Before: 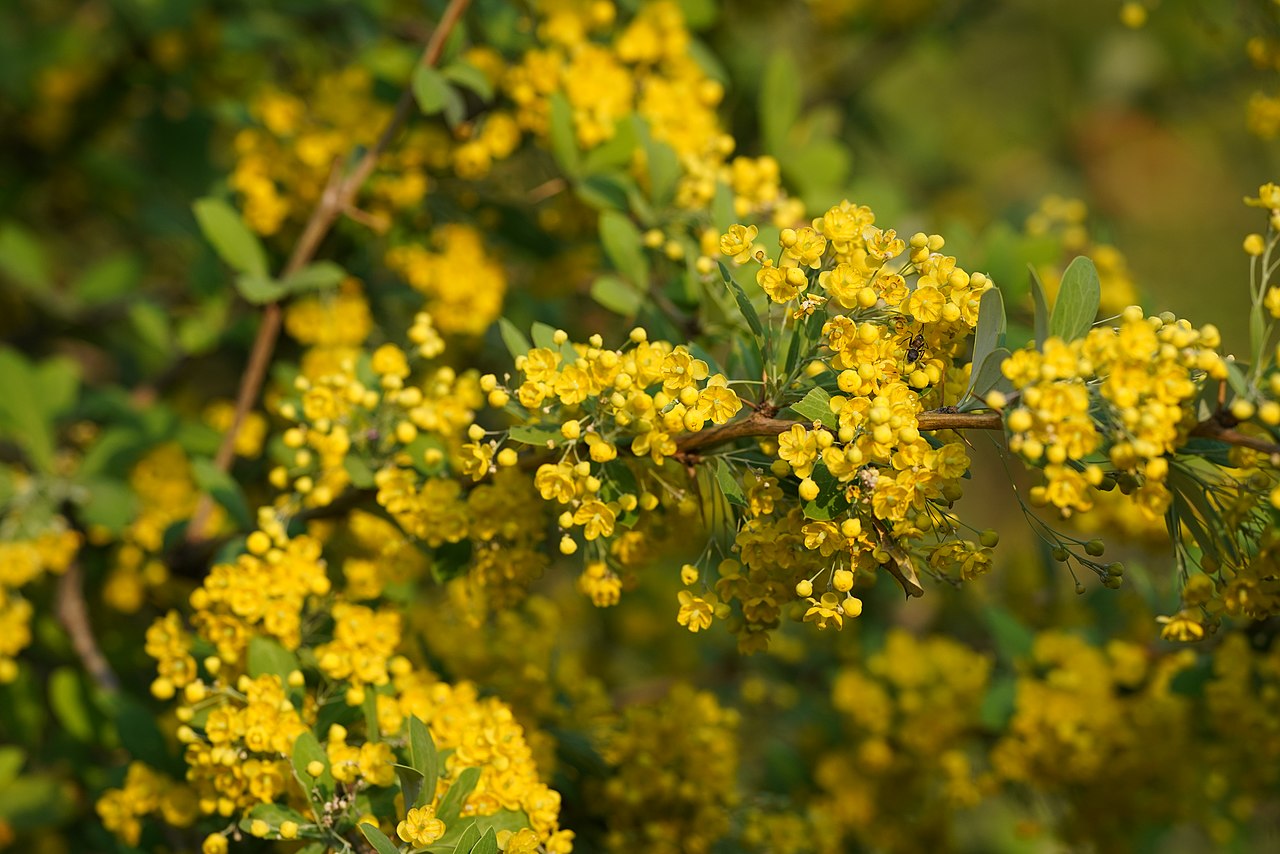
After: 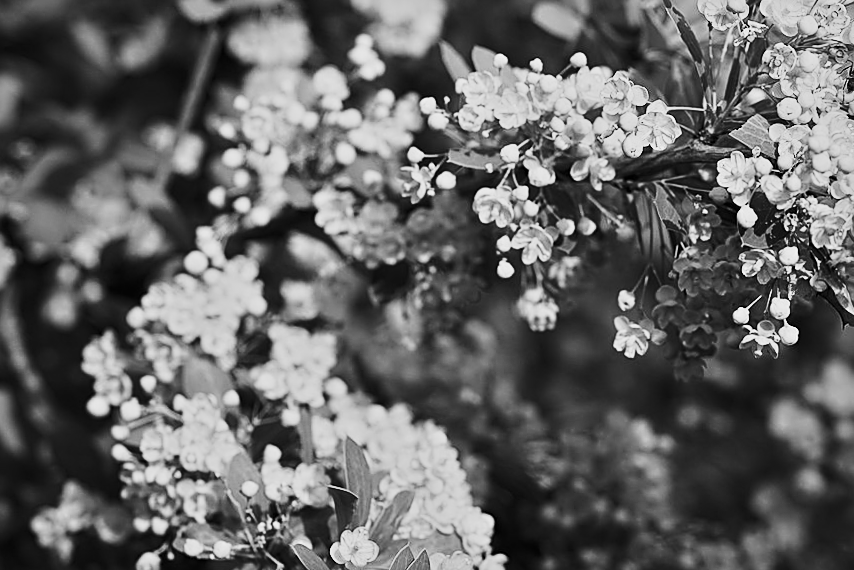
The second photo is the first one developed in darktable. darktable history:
contrast brightness saturation: contrast 0.4, brightness 0.05, saturation 0.25
crop and rotate: angle -0.82°, left 3.85%, top 31.828%, right 27.992%
monochrome: a 16.06, b 15.48, size 1
sharpen: on, module defaults
